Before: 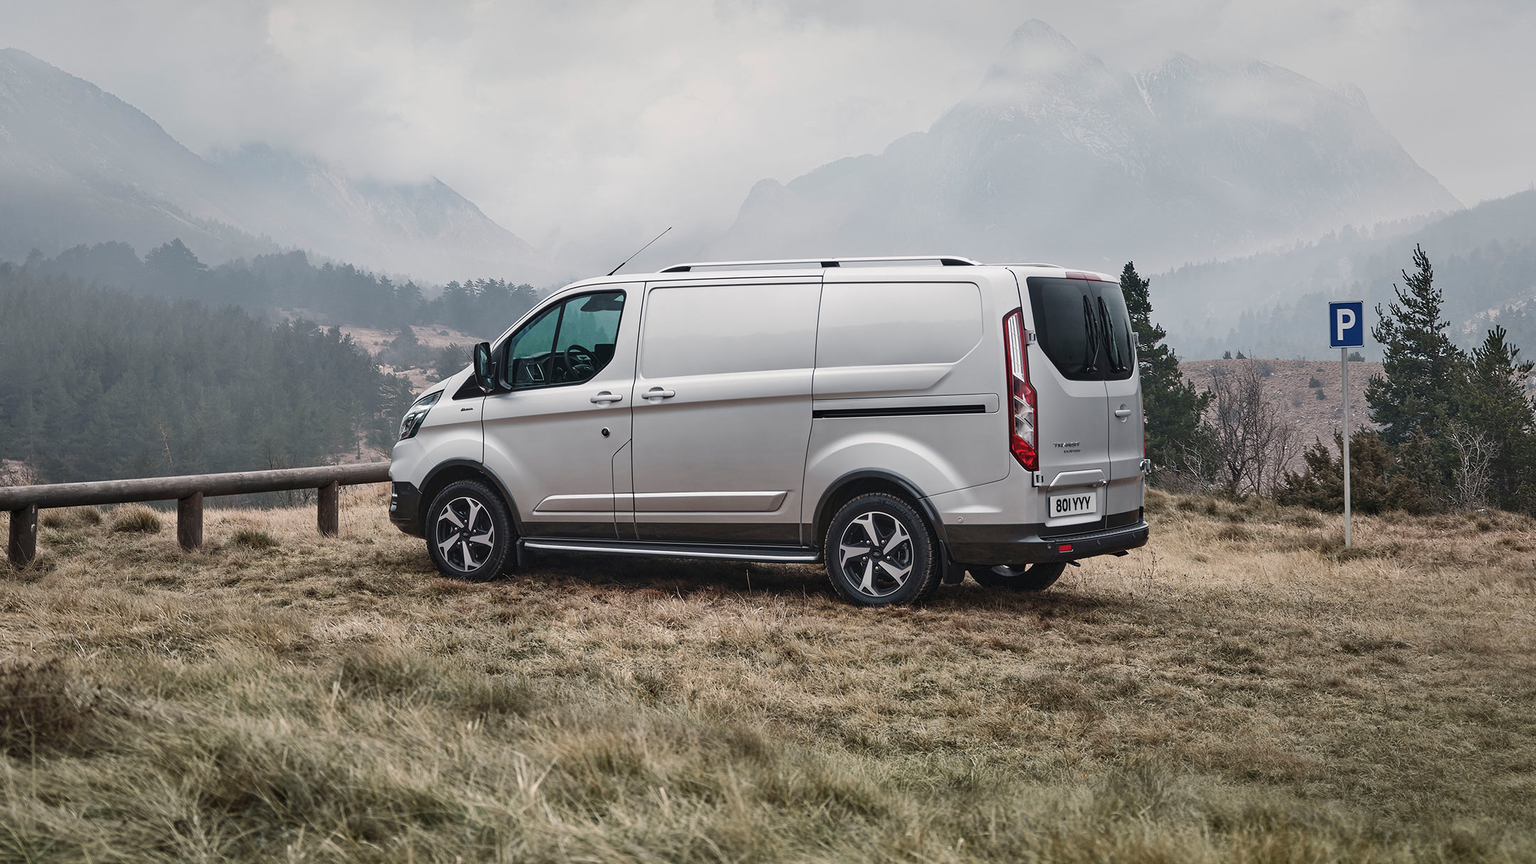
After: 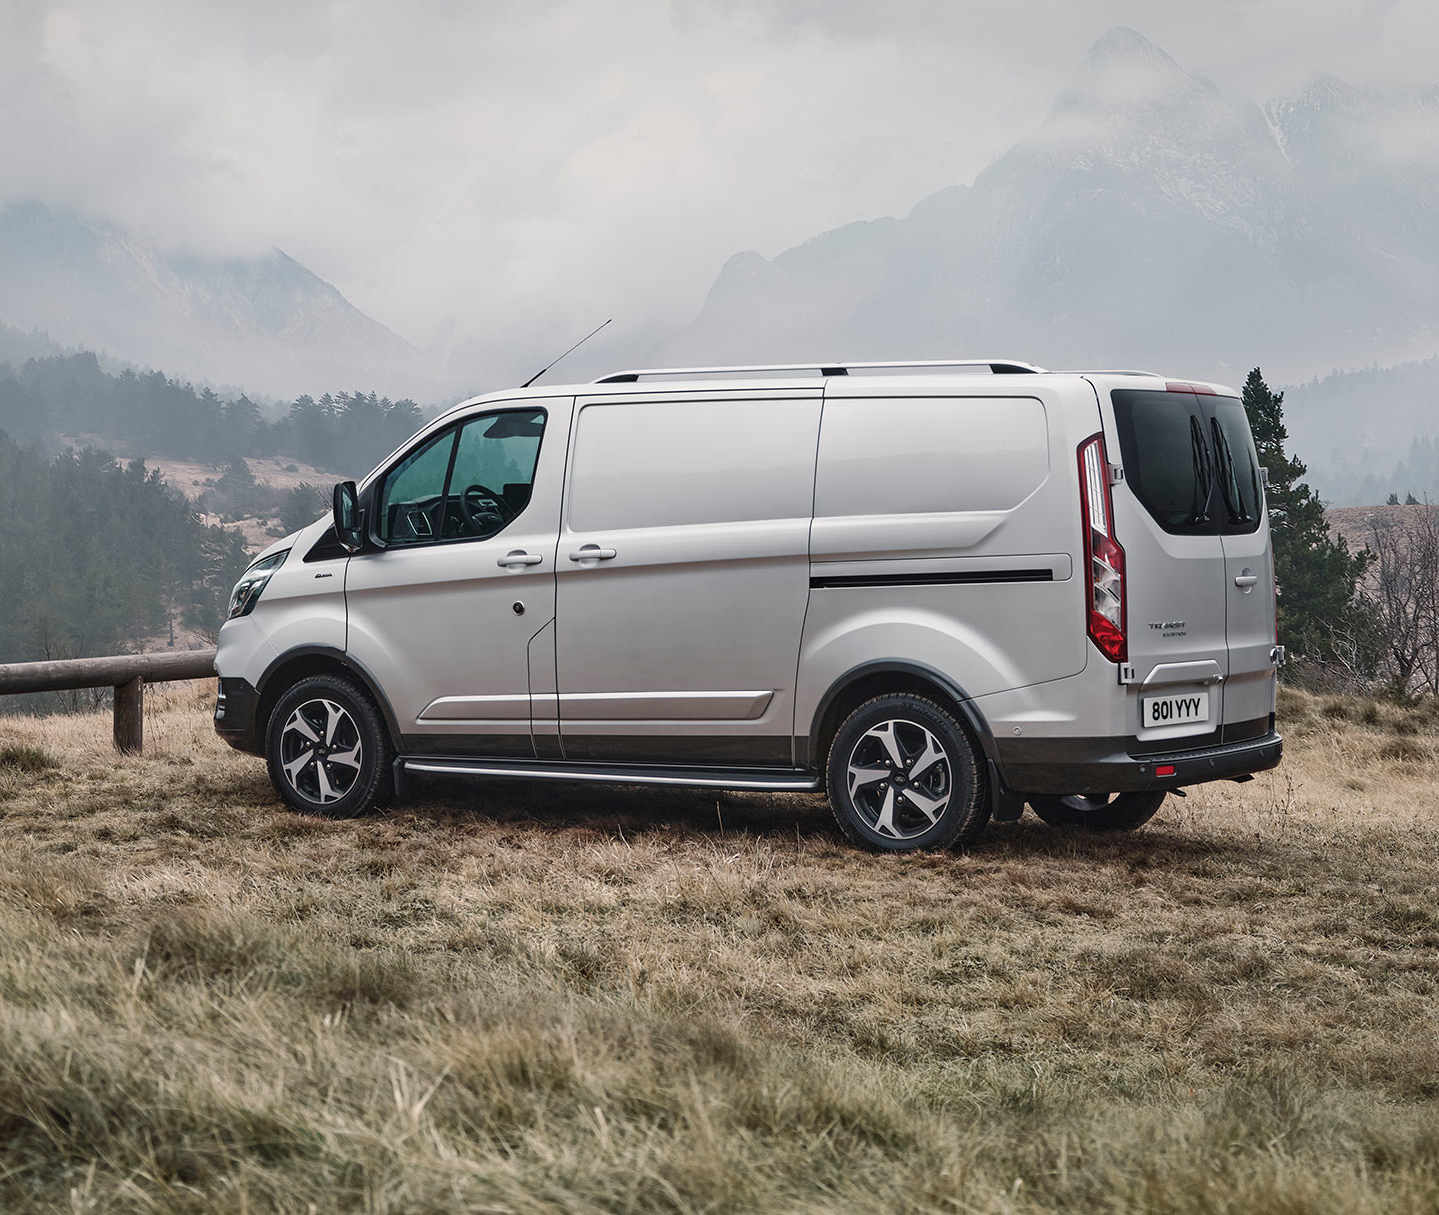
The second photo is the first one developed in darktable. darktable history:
crop: left 15.426%, right 17.93%
